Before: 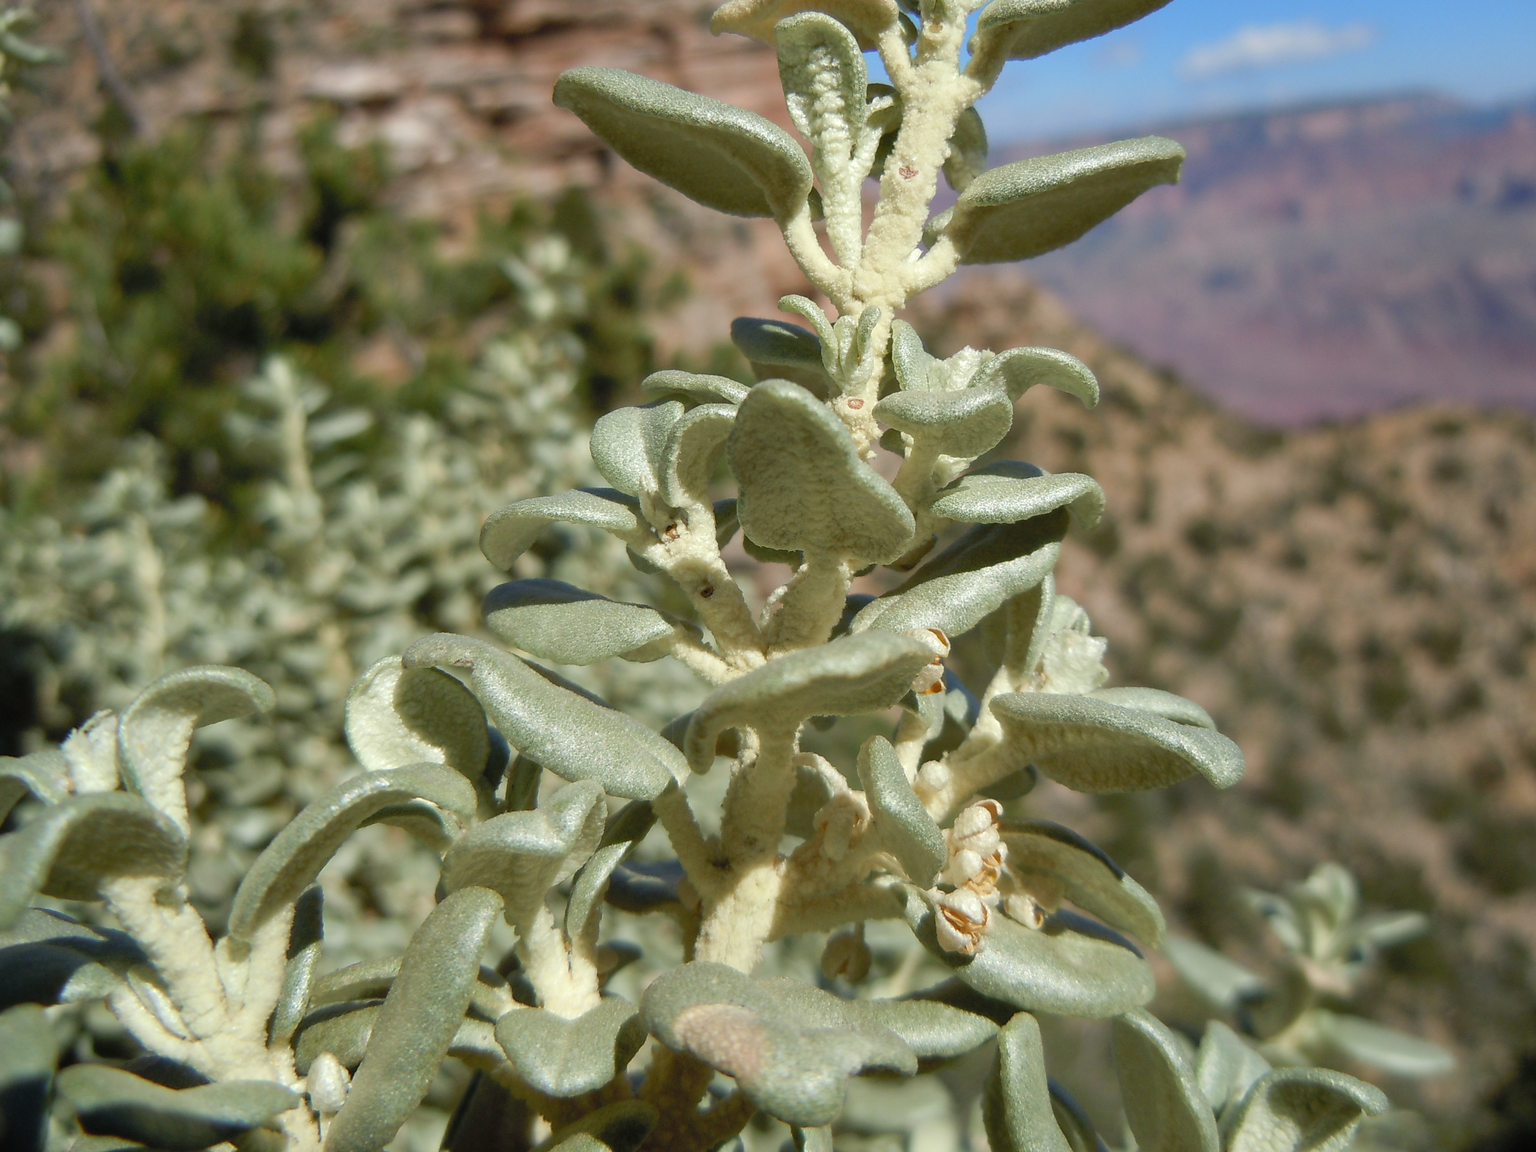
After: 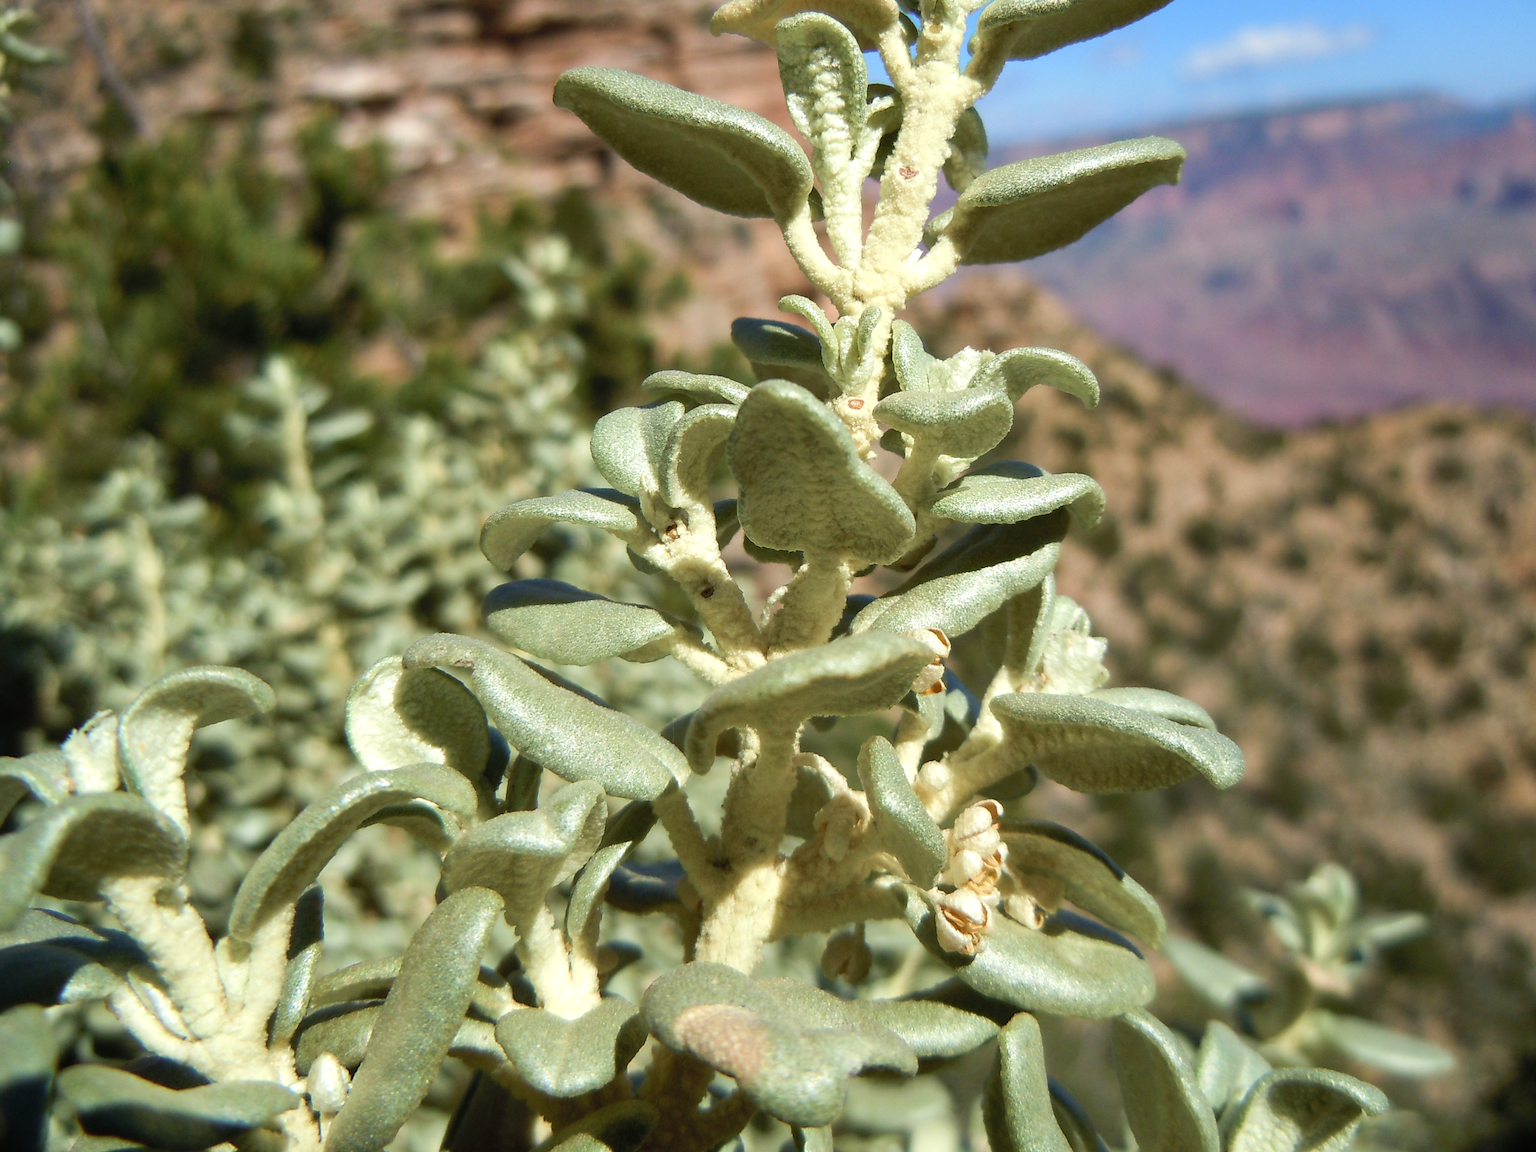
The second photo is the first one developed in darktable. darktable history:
velvia: on, module defaults
tone equalizer: -8 EV -0.417 EV, -7 EV -0.389 EV, -6 EV -0.333 EV, -5 EV -0.222 EV, -3 EV 0.222 EV, -2 EV 0.333 EV, -1 EV 0.389 EV, +0 EV 0.417 EV, edges refinement/feathering 500, mask exposure compensation -1.57 EV, preserve details no
